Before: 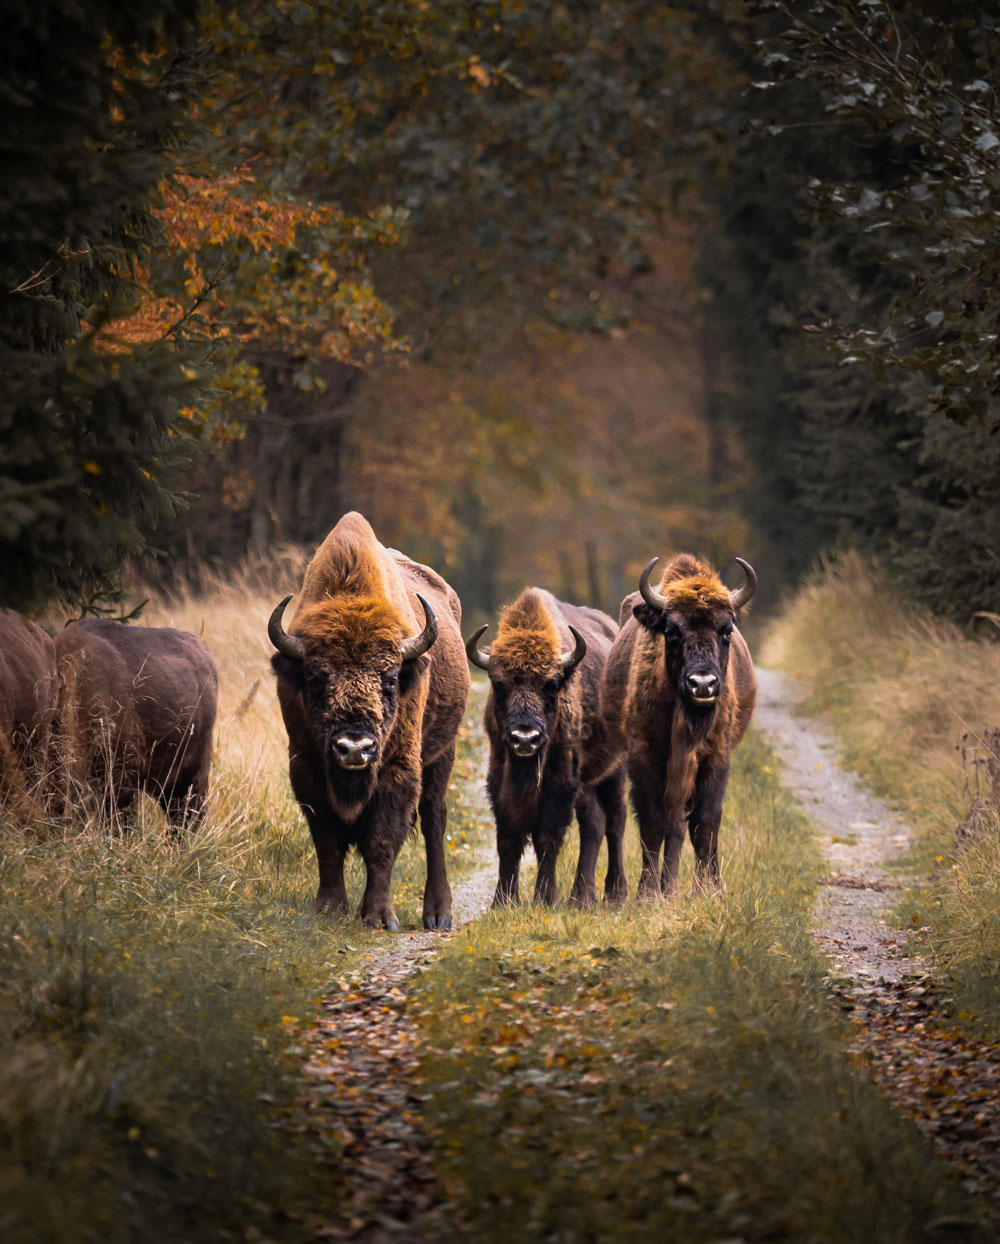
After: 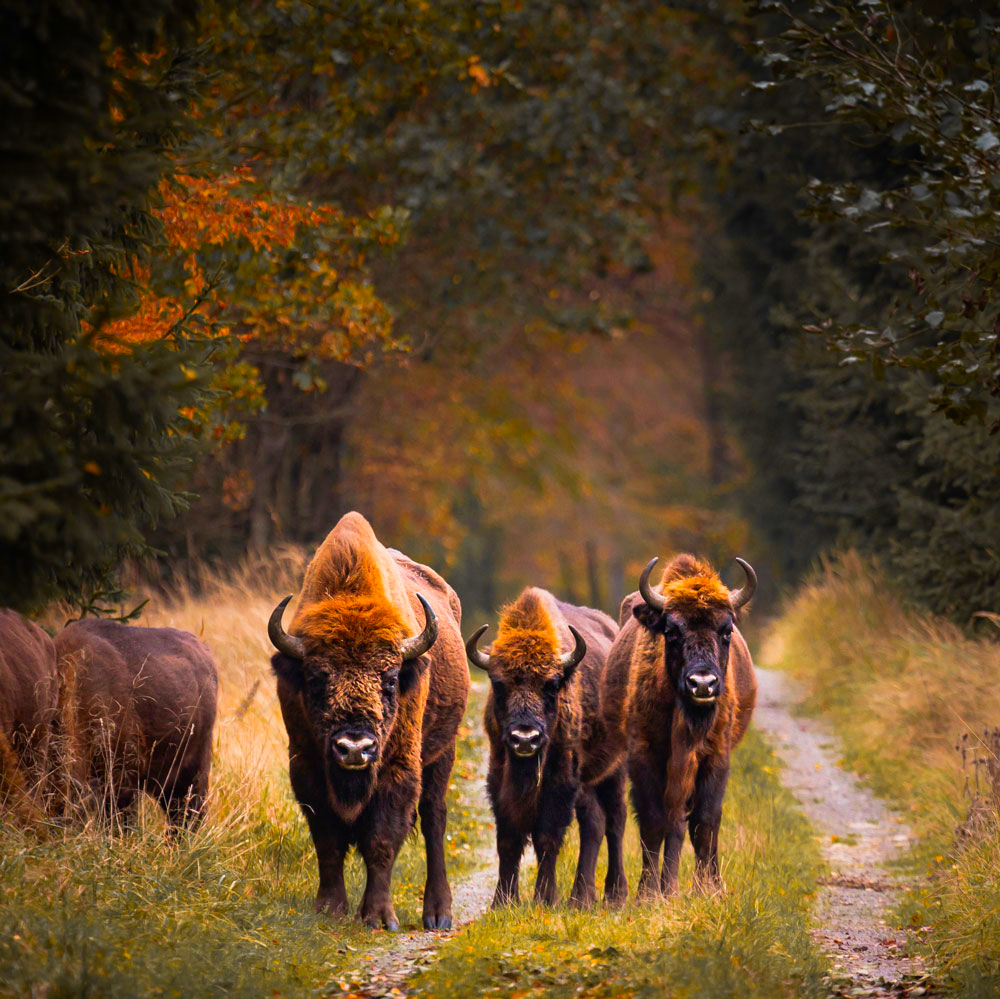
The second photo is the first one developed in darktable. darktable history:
contrast brightness saturation: saturation 0.5
color contrast: green-magenta contrast 1.1, blue-yellow contrast 1.1, unbound 0
crop: bottom 19.644%
